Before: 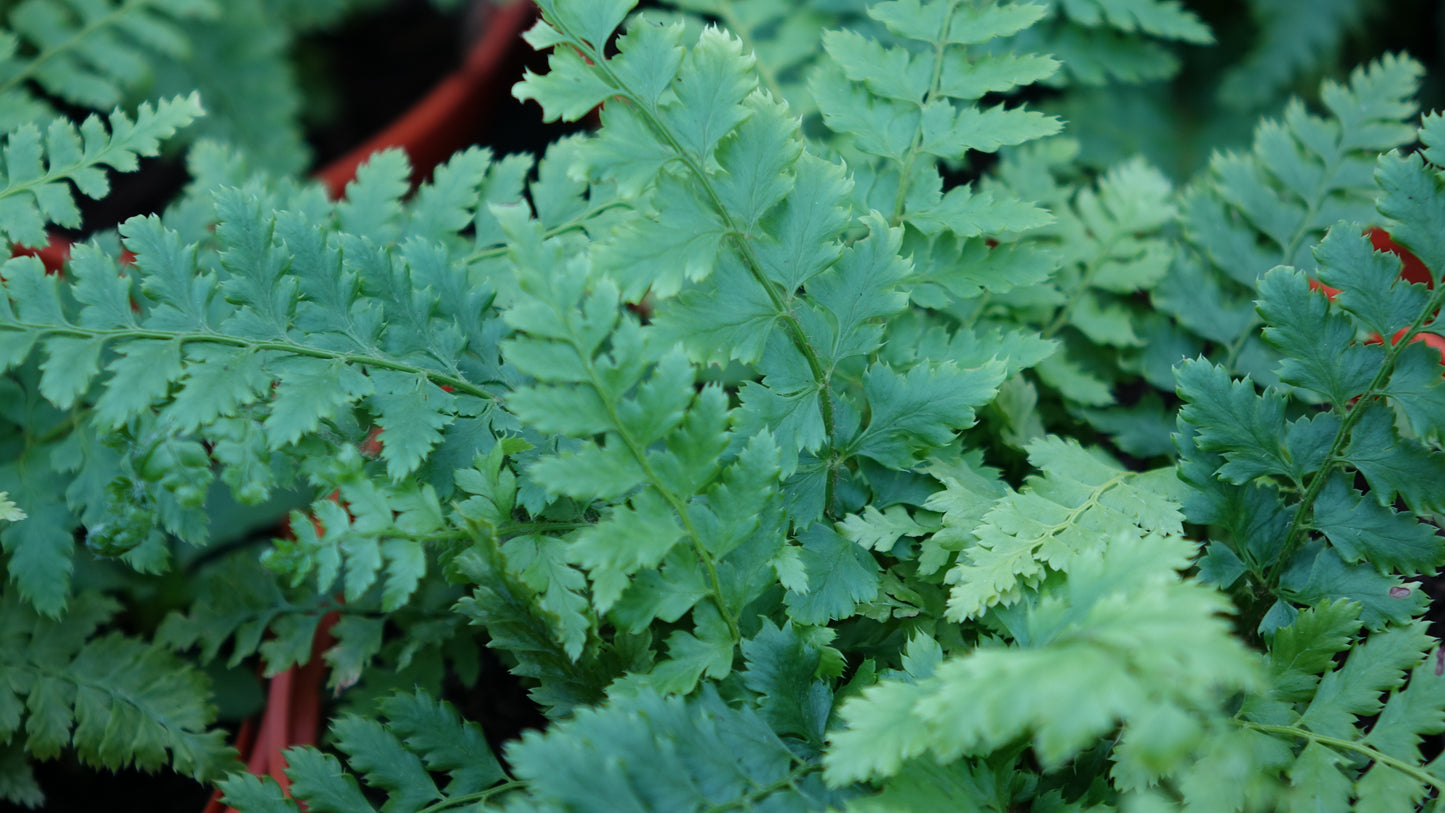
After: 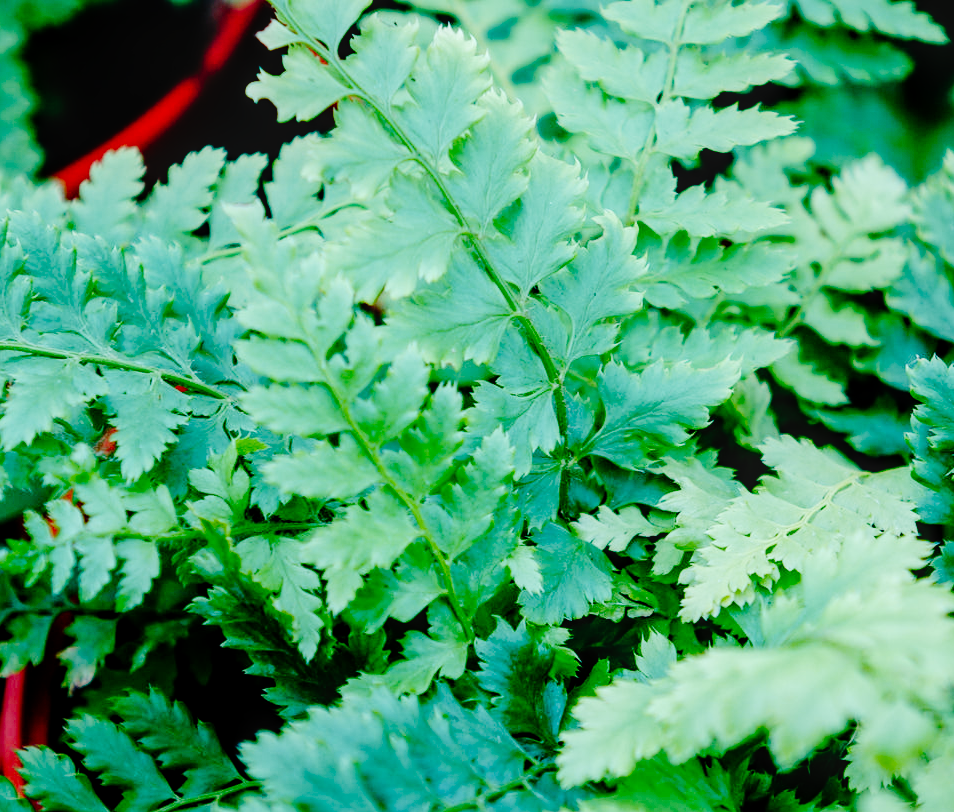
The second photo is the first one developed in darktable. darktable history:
base curve: curves: ch0 [(0, 0) (0.036, 0.01) (0.123, 0.254) (0.258, 0.504) (0.507, 0.748) (1, 1)], preserve colors none
local contrast: on, module defaults
crop and rotate: left 18.442%, right 15.508%
color correction: saturation 1.11
